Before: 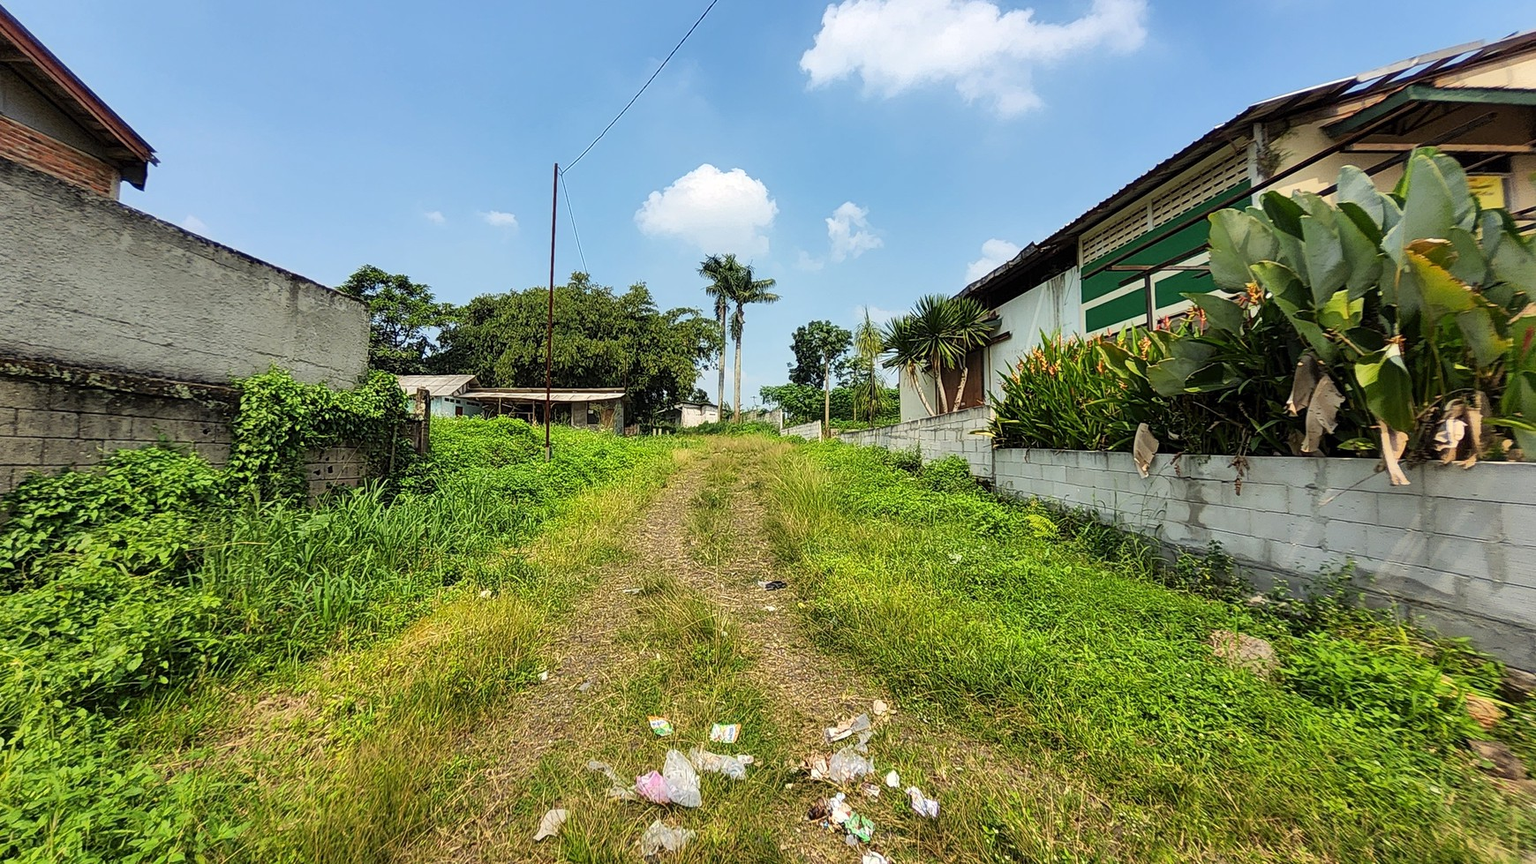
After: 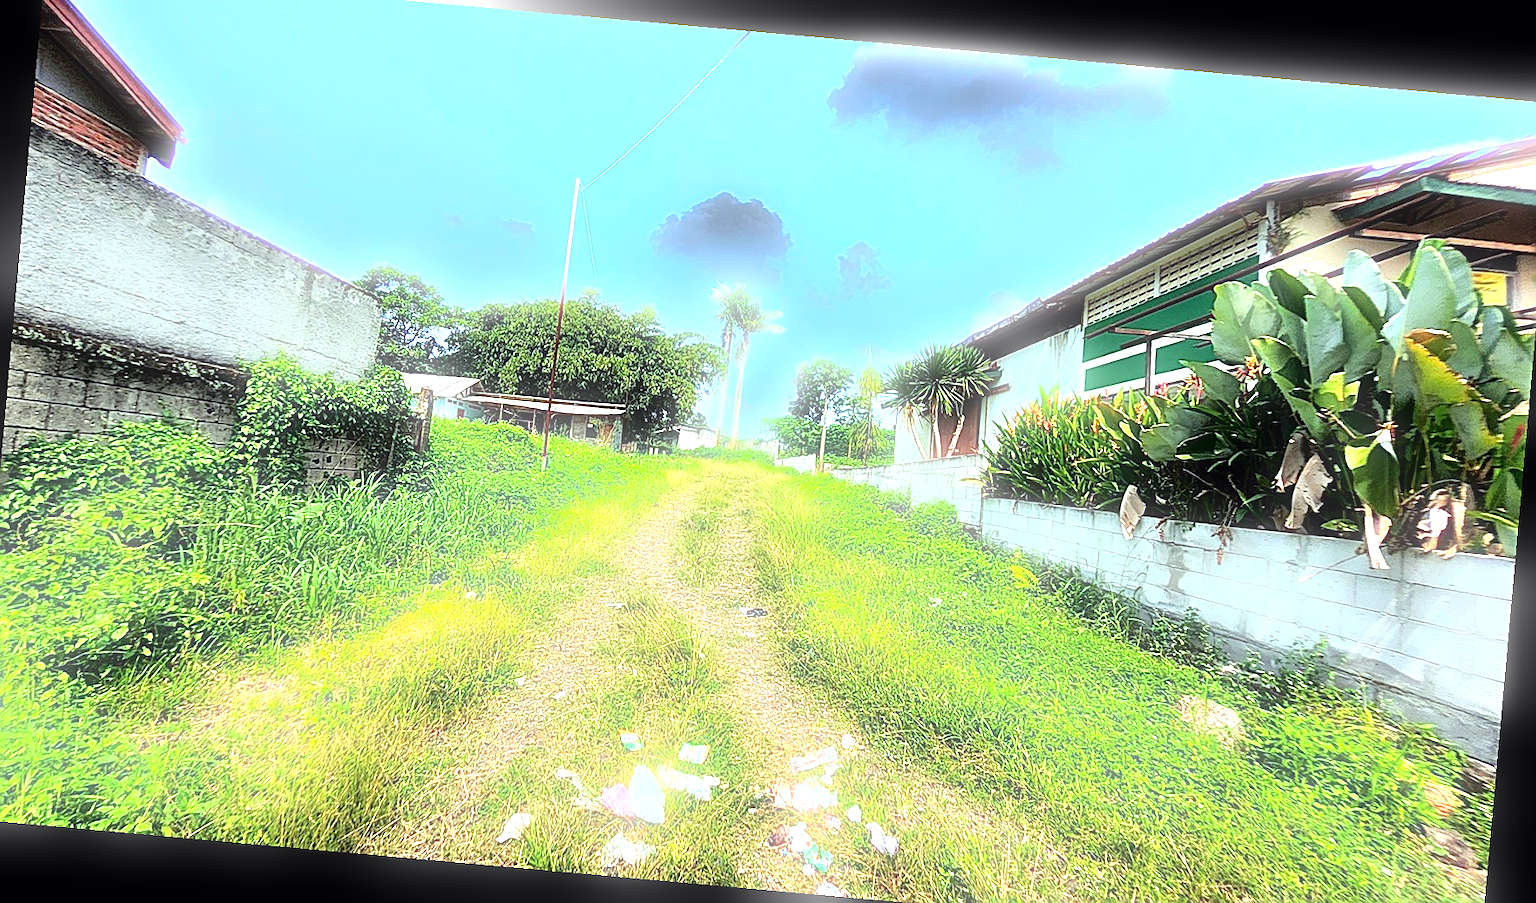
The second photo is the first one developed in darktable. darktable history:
crop: left 1.964%, top 3.251%, right 1.122%, bottom 4.933%
sharpen: on, module defaults
exposure: black level correction 0, exposure 1.1 EV, compensate highlight preservation false
rotate and perspective: rotation 5.12°, automatic cropping off
white balance: red 0.924, blue 1.095
tone equalizer: -8 EV -0.417 EV, -7 EV -0.389 EV, -6 EV -0.333 EV, -5 EV -0.222 EV, -3 EV 0.222 EV, -2 EV 0.333 EV, -1 EV 0.389 EV, +0 EV 0.417 EV, edges refinement/feathering 500, mask exposure compensation -1.57 EV, preserve details no
bloom: size 5%, threshold 95%, strength 15%
tone curve: curves: ch0 [(0, 0) (0.106, 0.041) (0.256, 0.197) (0.37, 0.336) (0.513, 0.481) (0.667, 0.629) (1, 1)]; ch1 [(0, 0) (0.502, 0.505) (0.553, 0.577) (1, 1)]; ch2 [(0, 0) (0.5, 0.495) (0.56, 0.544) (1, 1)], color space Lab, independent channels, preserve colors none
